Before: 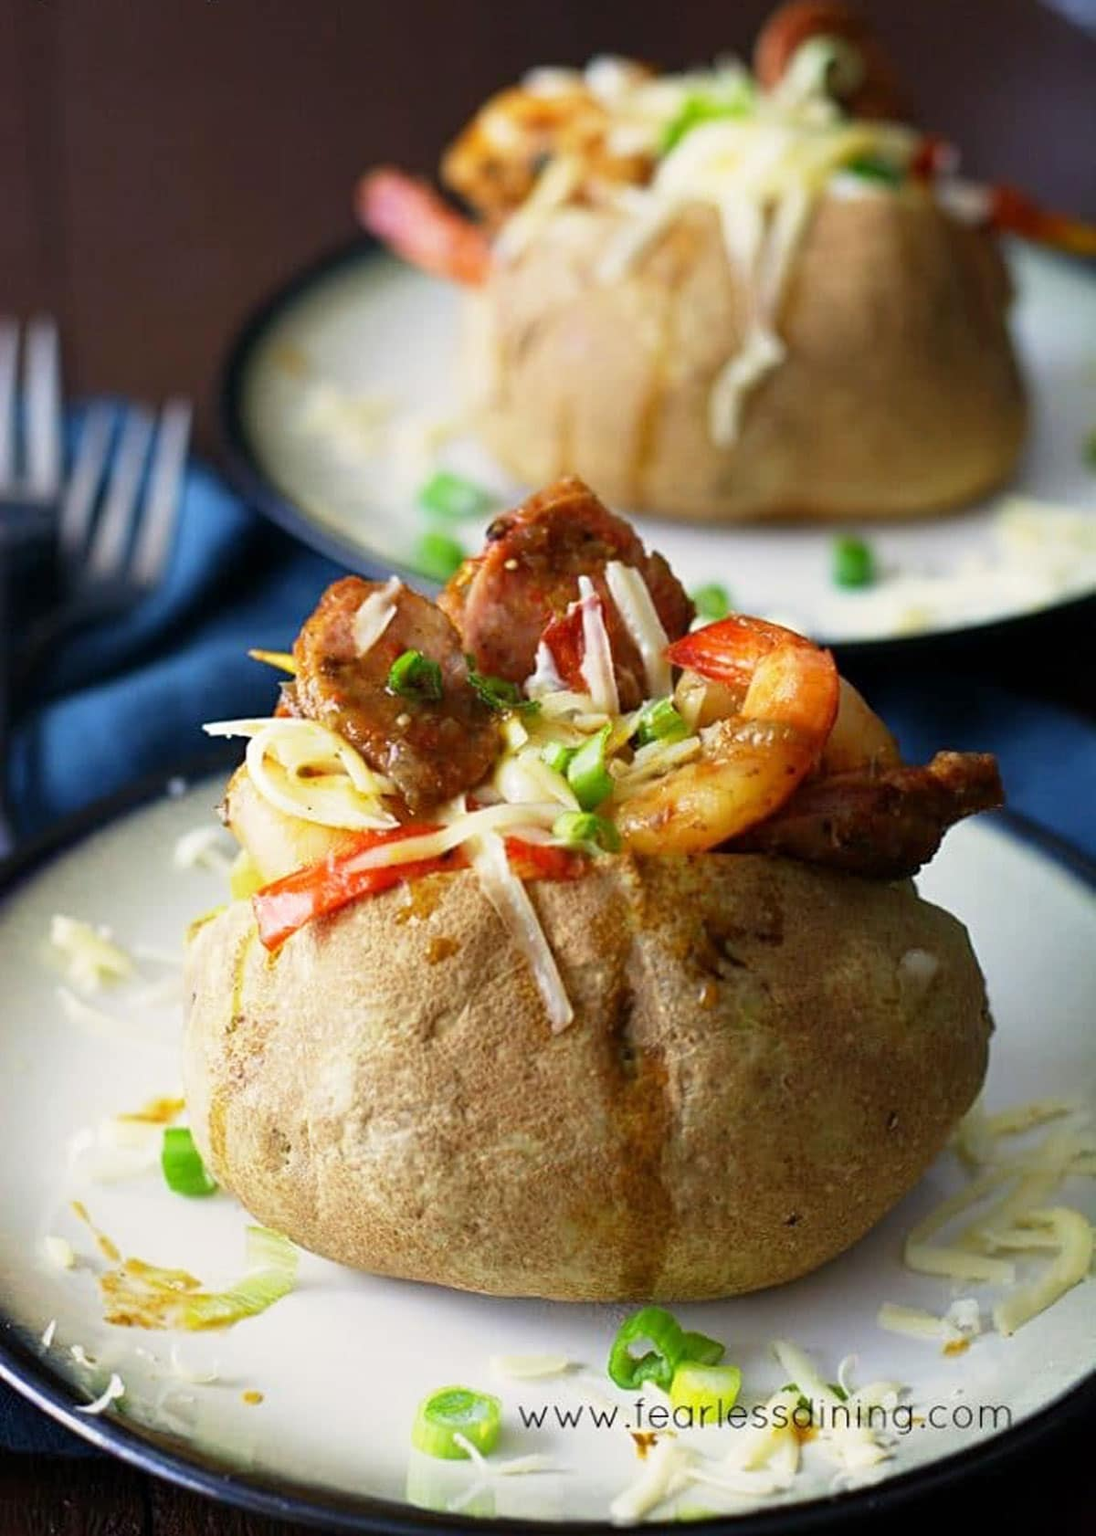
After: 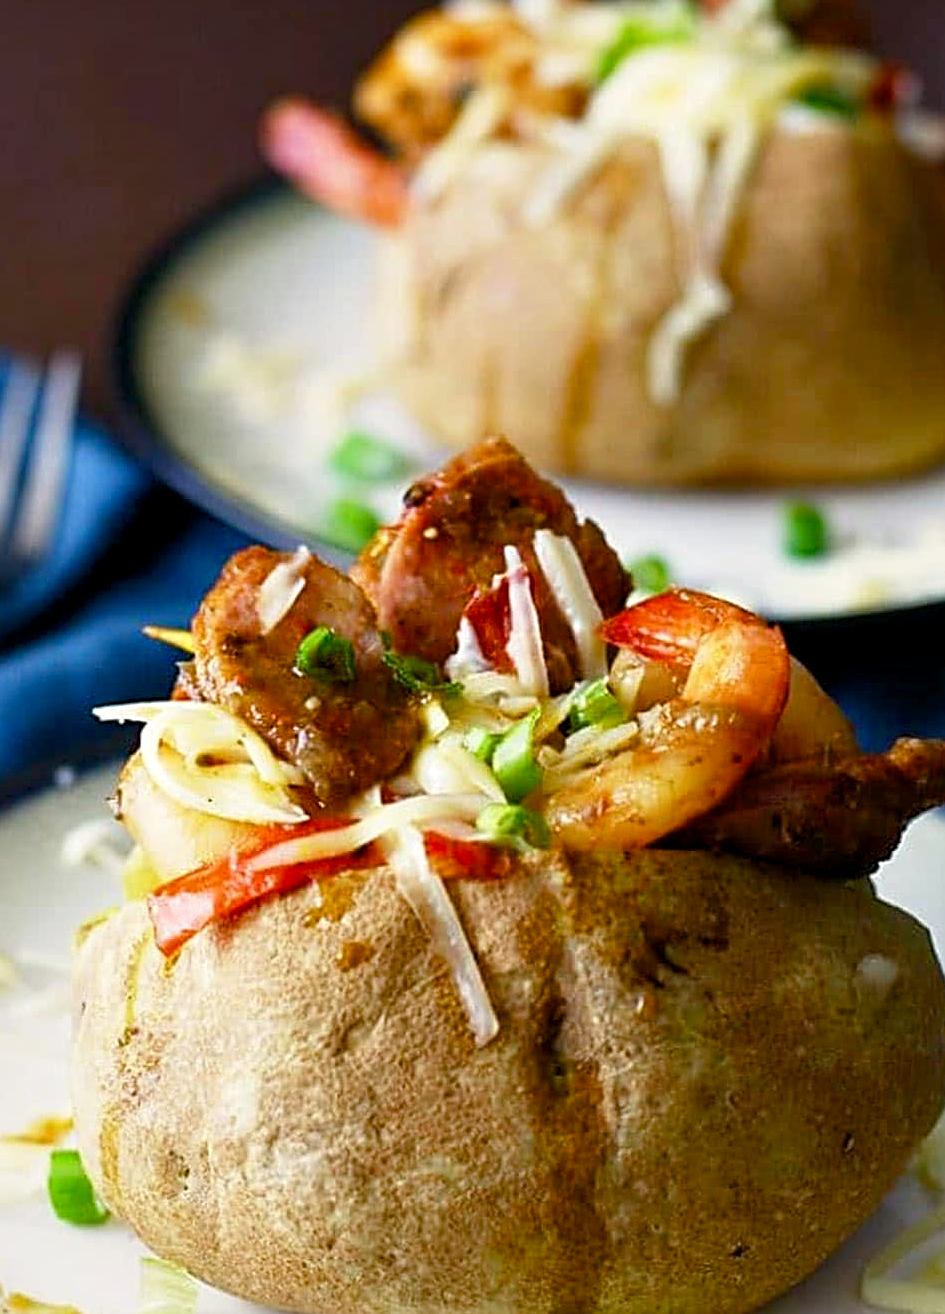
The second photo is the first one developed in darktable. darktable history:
color balance rgb: perceptual saturation grading › global saturation 20%, perceptual saturation grading › highlights -25%, perceptual saturation grading › shadows 25%
crop and rotate: left 10.77%, top 5.1%, right 10.41%, bottom 16.76%
contrast equalizer: octaves 7, y [[0.6 ×6], [0.55 ×6], [0 ×6], [0 ×6], [0 ×6]], mix 0.29
sharpen: on, module defaults
